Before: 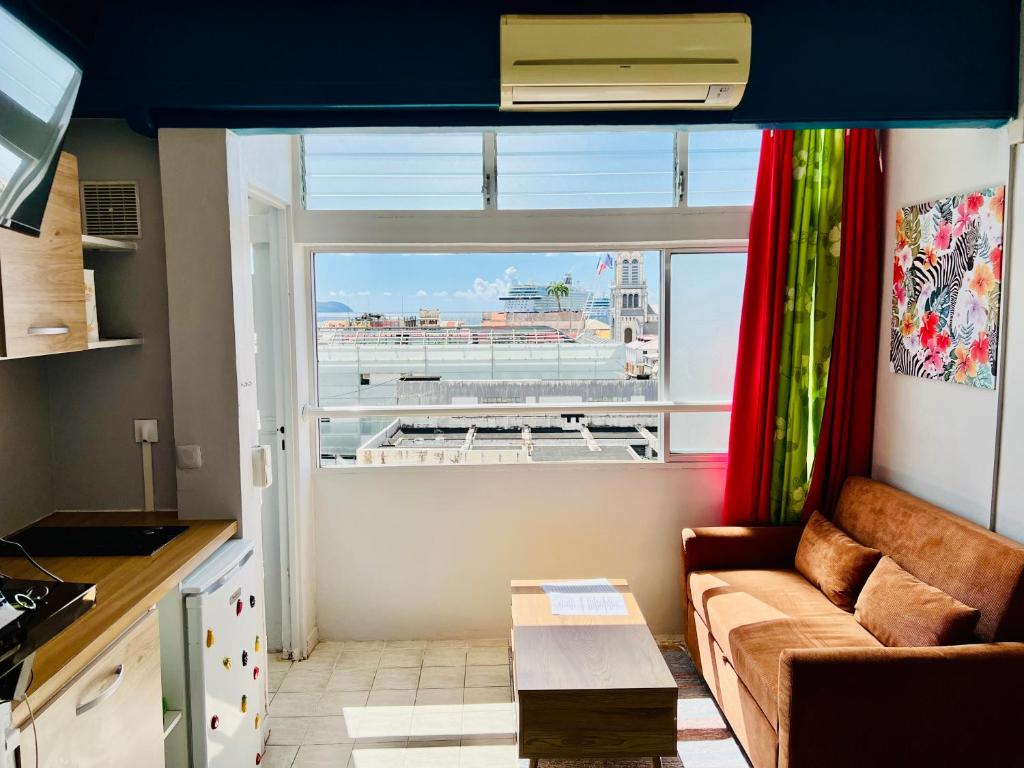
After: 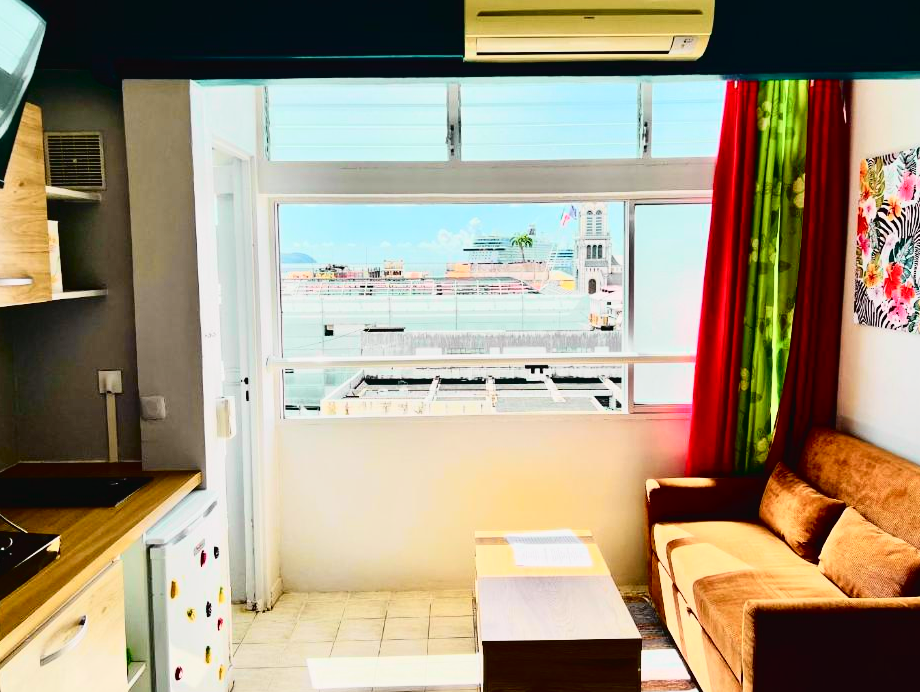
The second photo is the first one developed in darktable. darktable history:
tone curve: curves: ch0 [(0, 0.022) (0.177, 0.086) (0.392, 0.438) (0.704, 0.844) (0.858, 0.938) (1, 0.981)]; ch1 [(0, 0) (0.402, 0.36) (0.476, 0.456) (0.498, 0.497) (0.518, 0.521) (0.58, 0.598) (0.619, 0.65) (0.692, 0.737) (1, 1)]; ch2 [(0, 0) (0.415, 0.438) (0.483, 0.499) (0.503, 0.503) (0.526, 0.532) (0.563, 0.604) (0.626, 0.697) (0.699, 0.753) (0.997, 0.858)], color space Lab, independent channels, preserve colors none
crop: left 3.584%, top 6.503%, right 6.5%, bottom 3.269%
